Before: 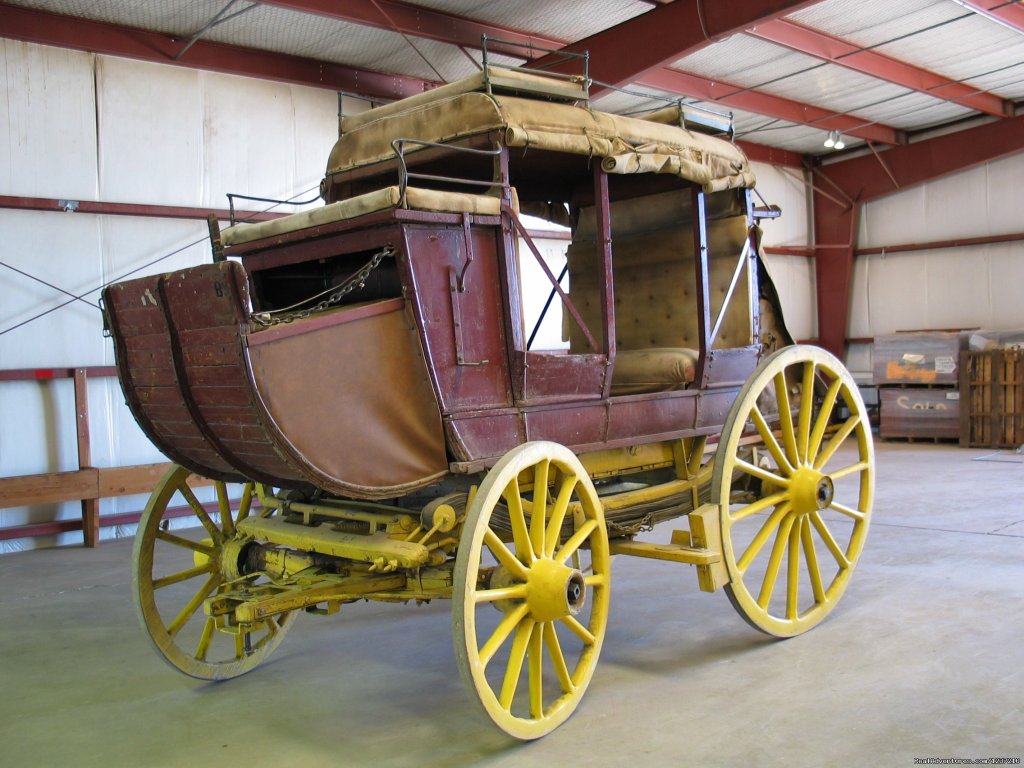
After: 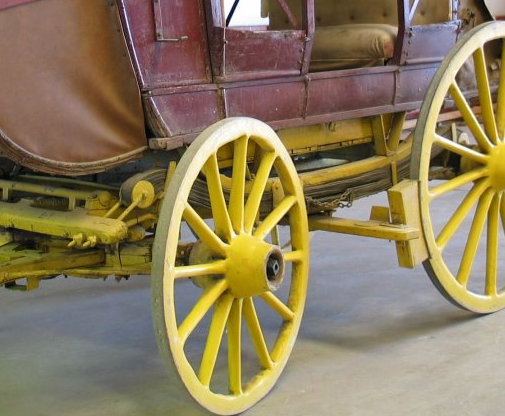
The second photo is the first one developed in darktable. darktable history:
crop: left 29.436%, top 42.254%, right 21.163%, bottom 3.477%
